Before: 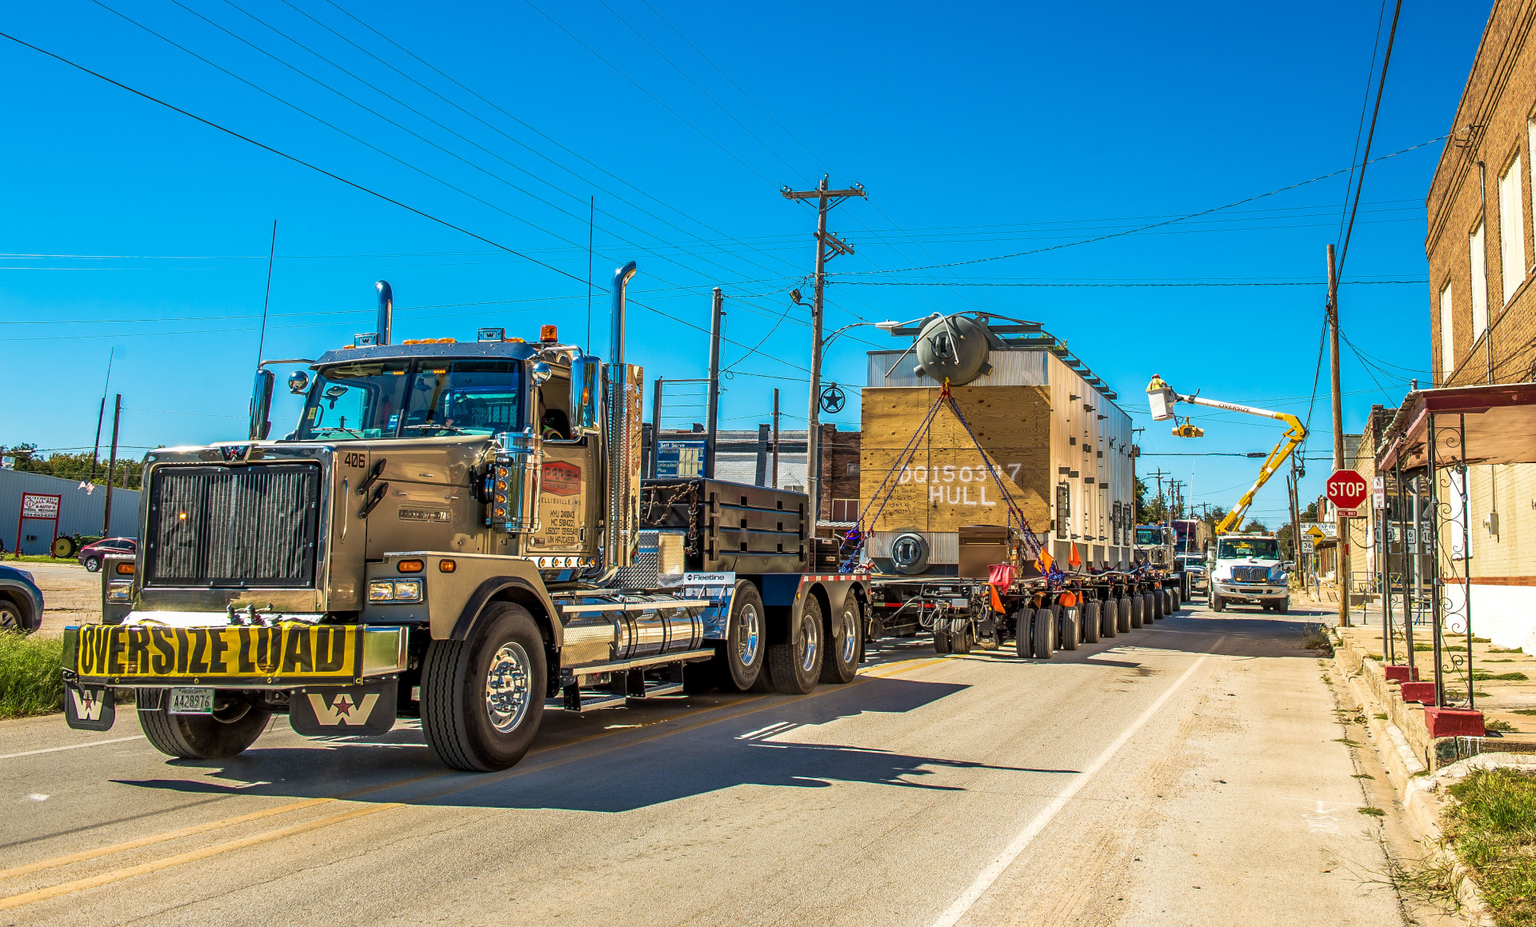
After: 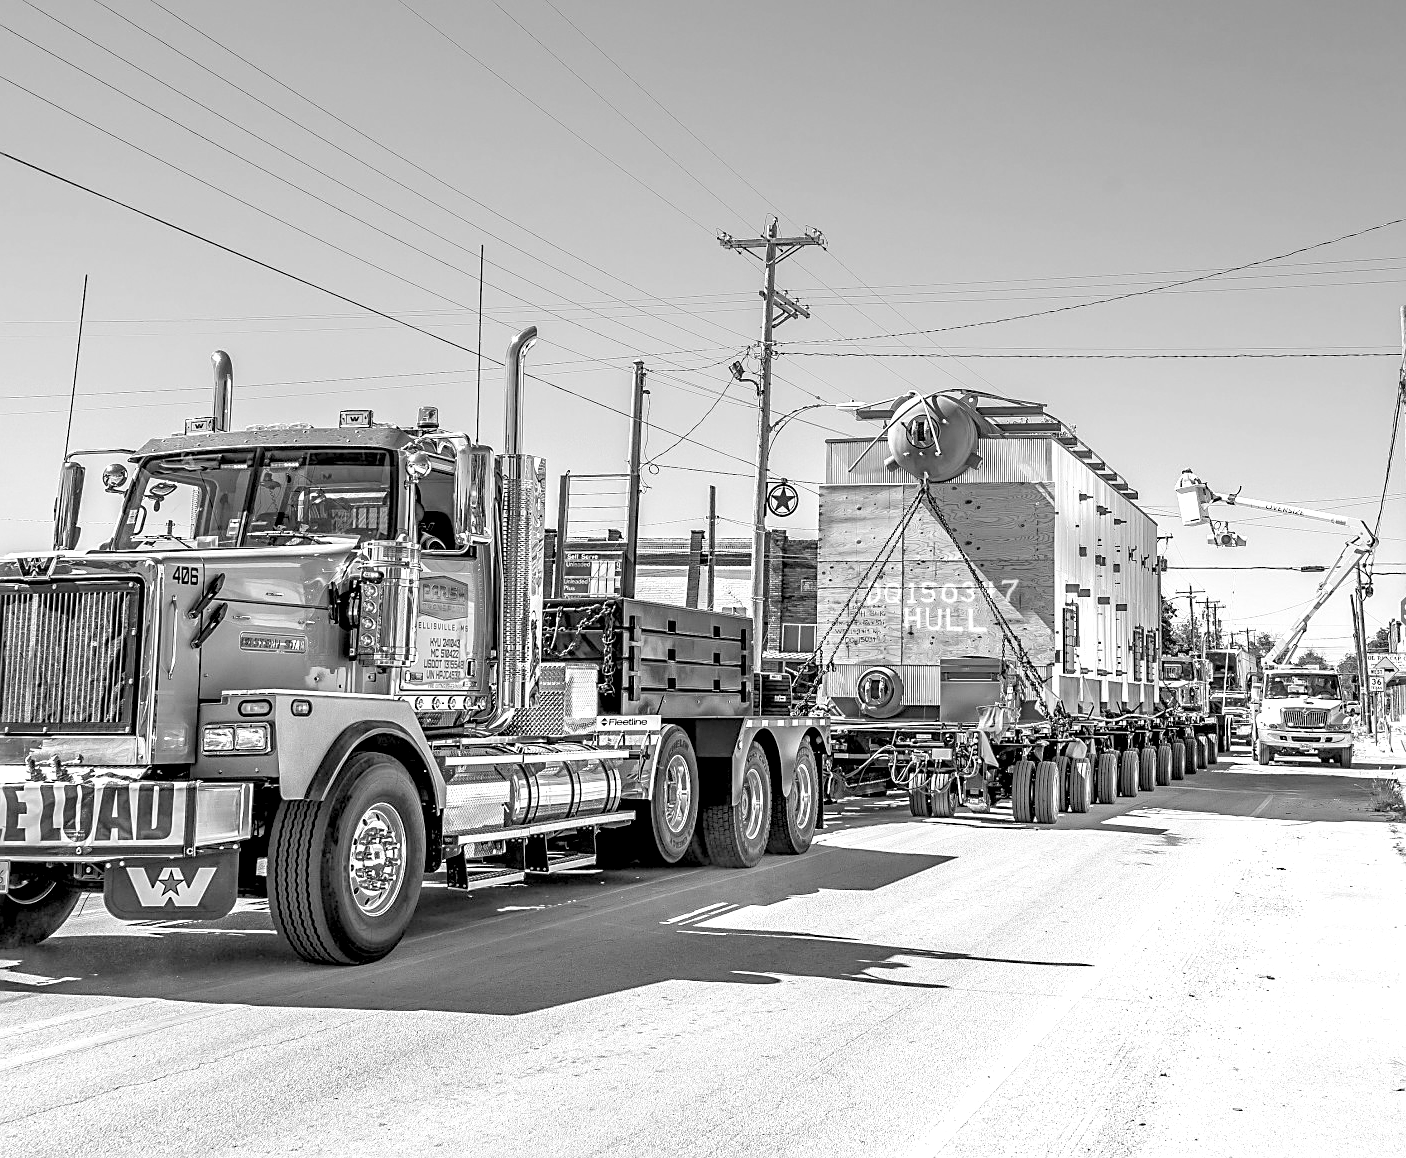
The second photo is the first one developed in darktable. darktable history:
levels: levels [0.036, 0.364, 0.827]
crop: left 13.443%, right 13.31%
sharpen: on, module defaults
monochrome: on, module defaults
